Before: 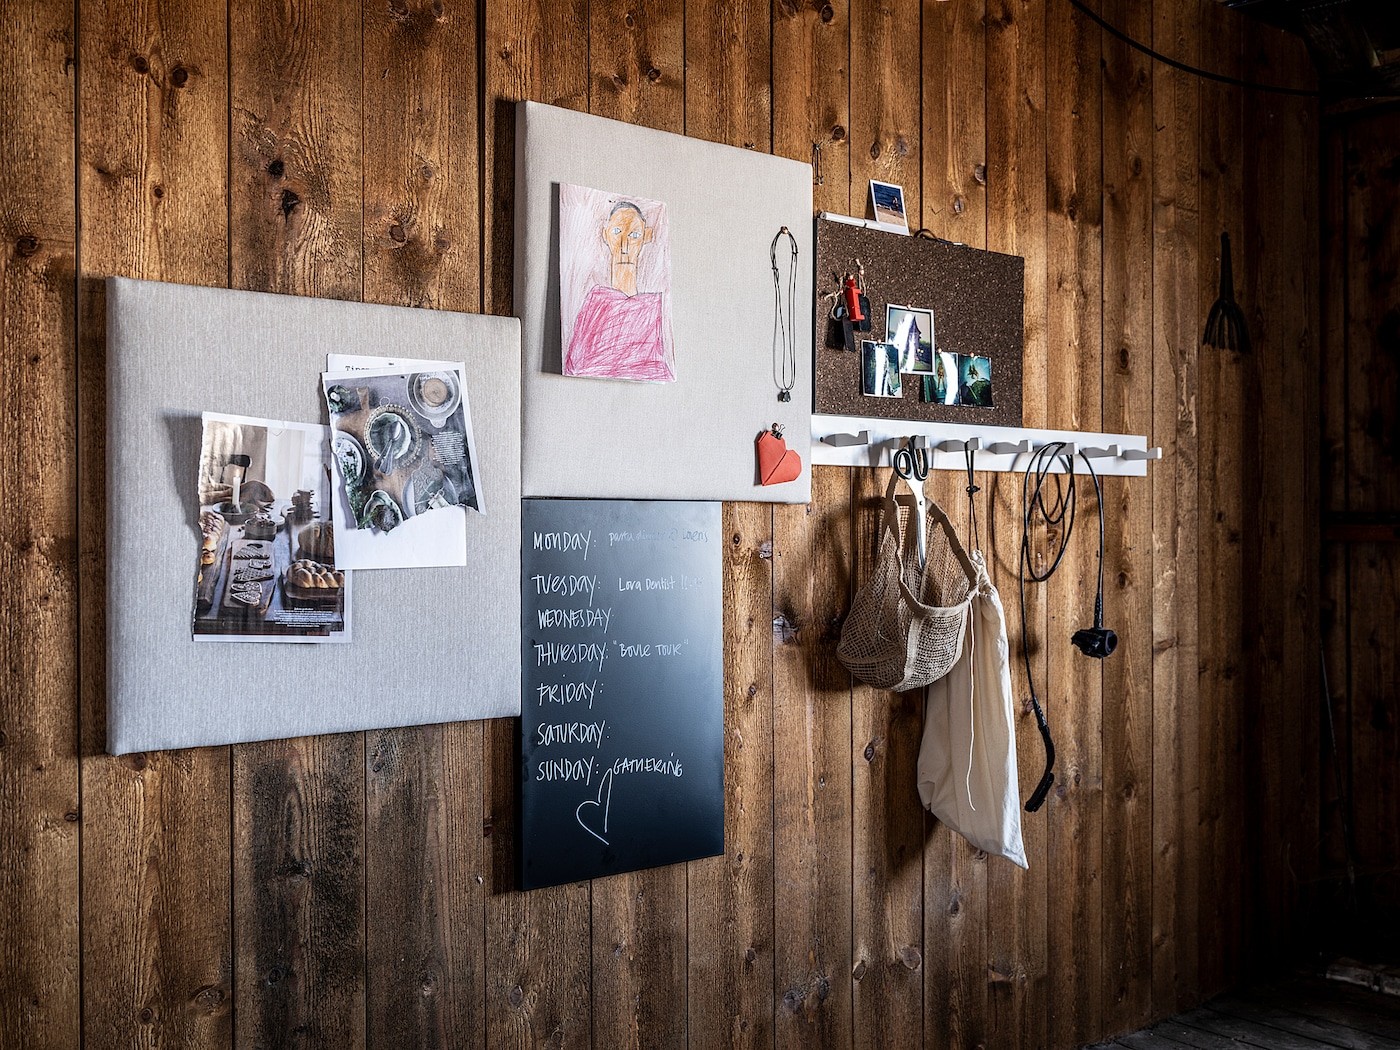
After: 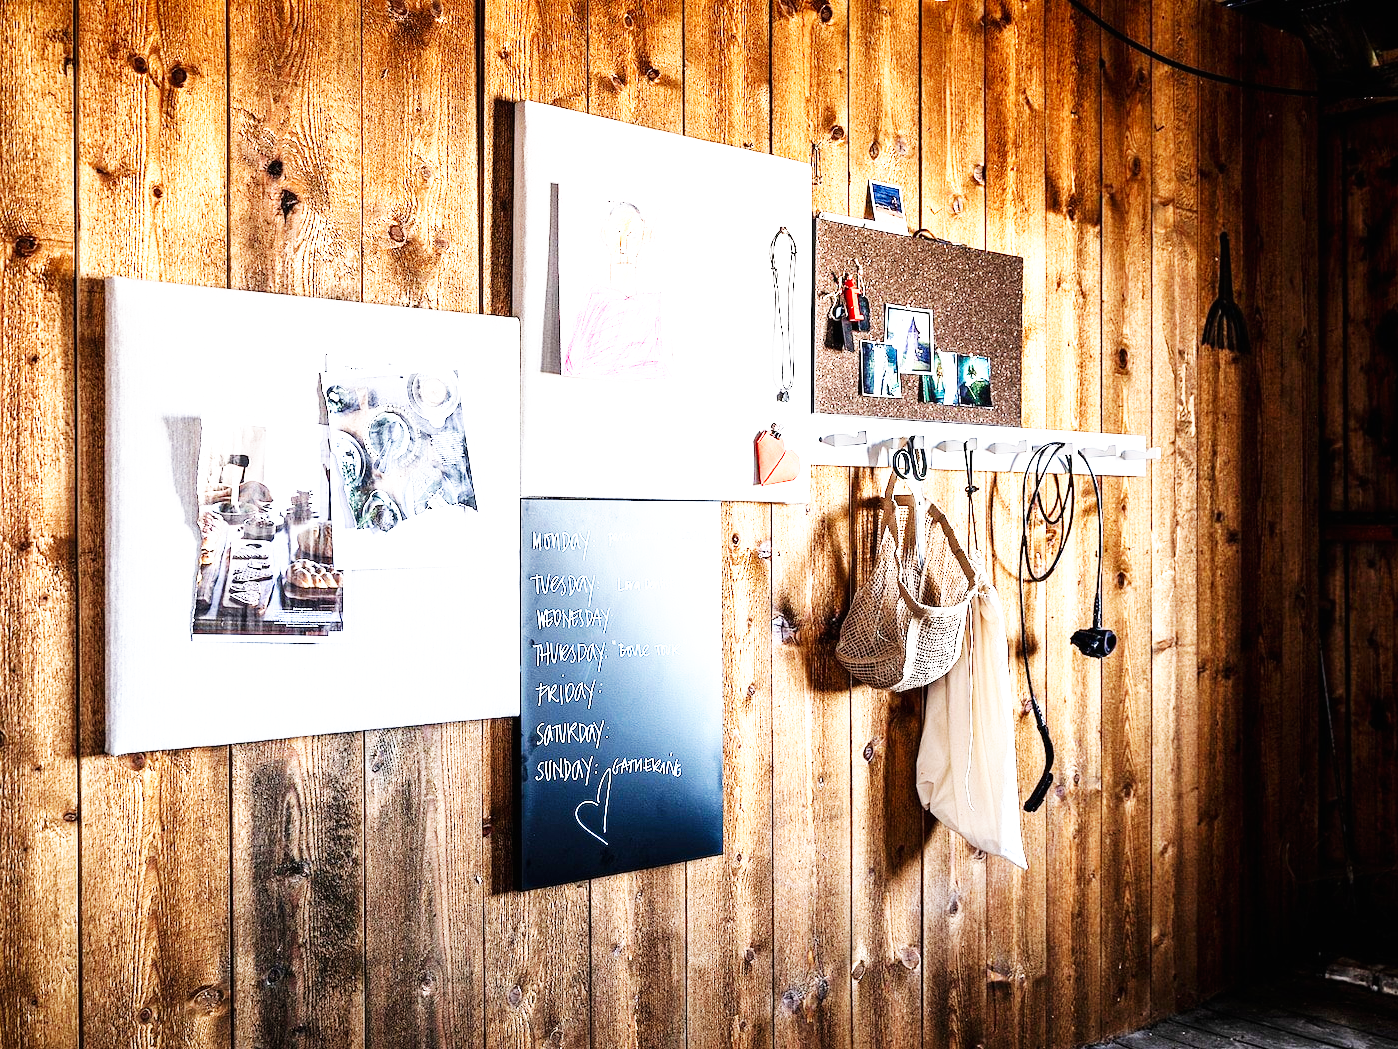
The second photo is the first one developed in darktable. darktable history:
crop: left 0.105%
base curve: curves: ch0 [(0, 0) (0.007, 0.004) (0.027, 0.03) (0.046, 0.07) (0.207, 0.54) (0.442, 0.872) (0.673, 0.972) (1, 1)], preserve colors none
exposure: black level correction 0, exposure 1.104 EV, compensate highlight preservation false
